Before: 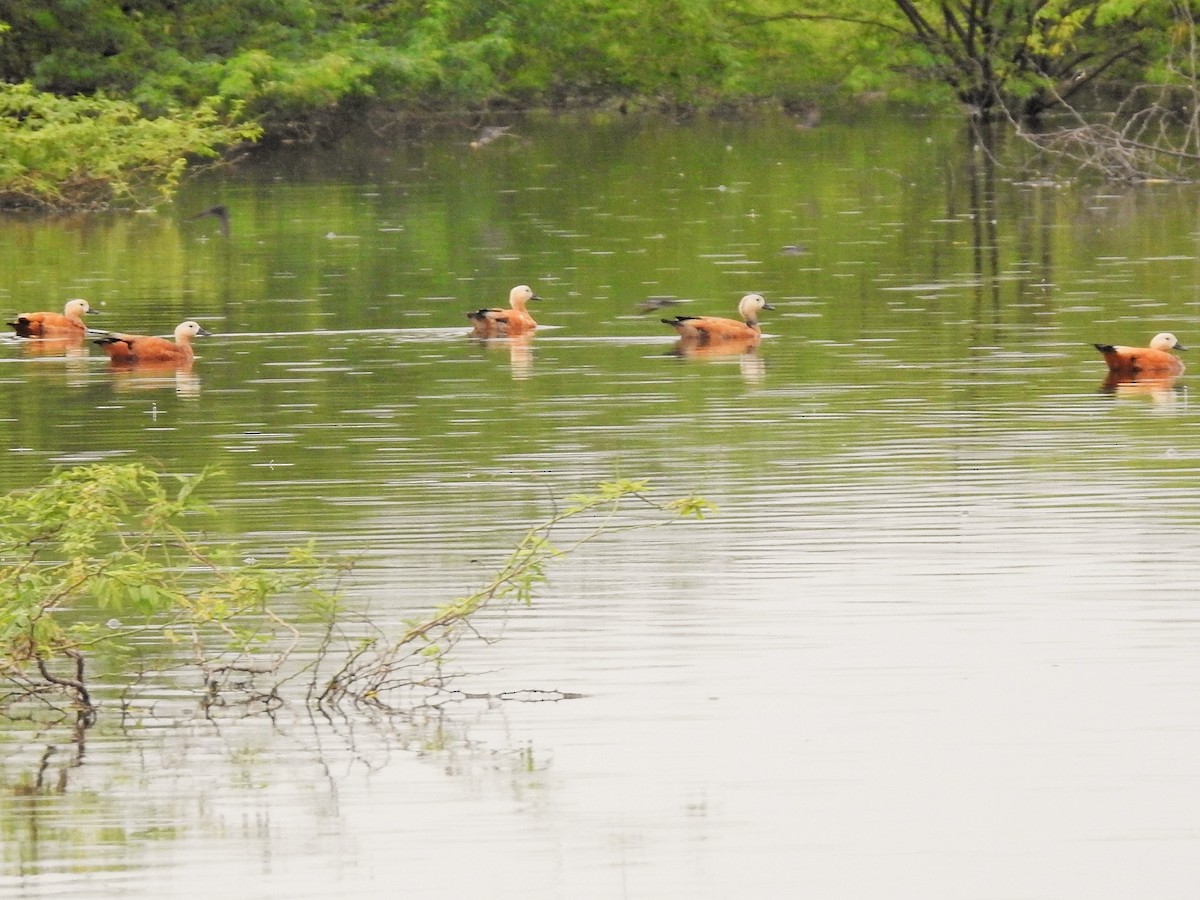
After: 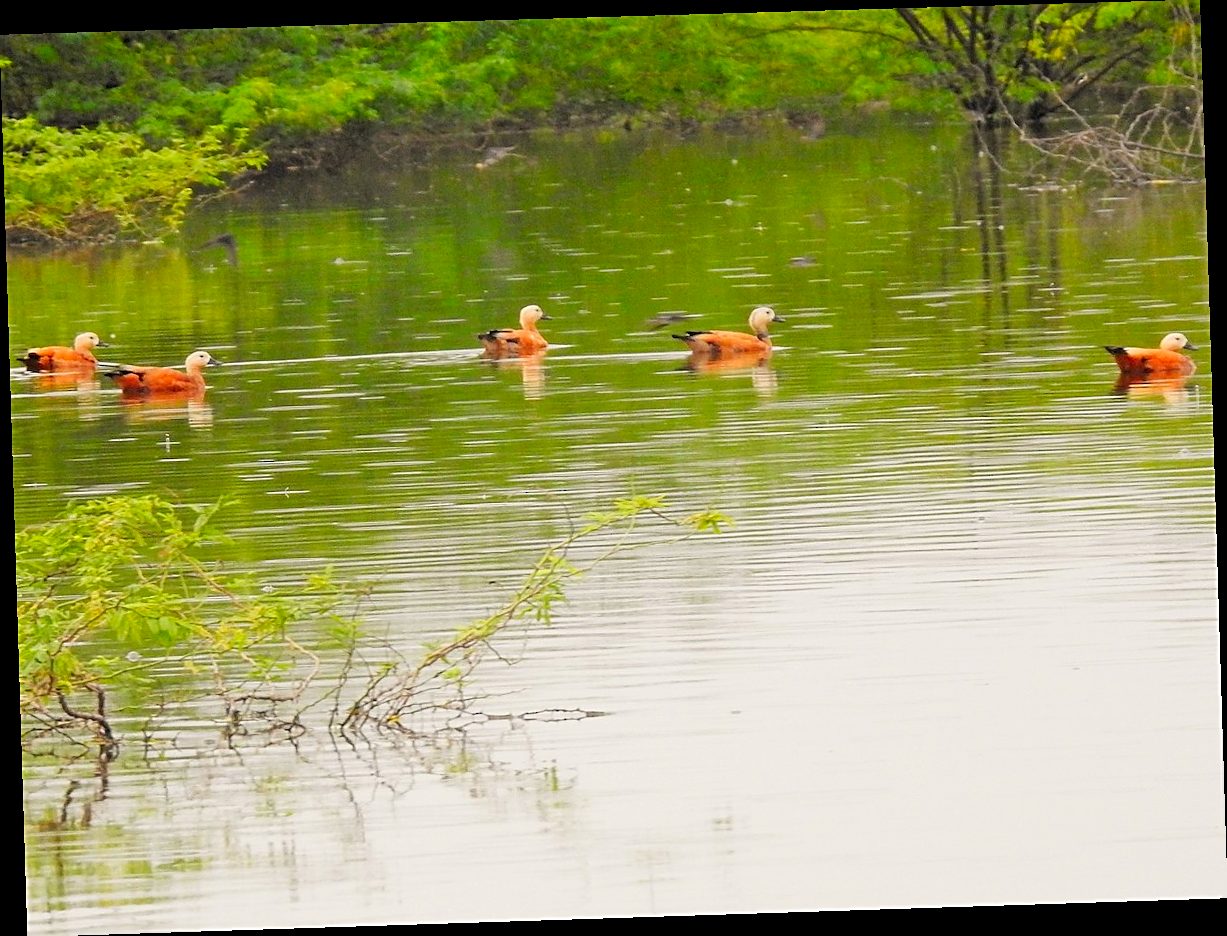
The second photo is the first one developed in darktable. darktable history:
sharpen: on, module defaults
contrast brightness saturation: saturation 0.5
color balance: mode lift, gamma, gain (sRGB)
rotate and perspective: rotation -1.77°, lens shift (horizontal) 0.004, automatic cropping off
